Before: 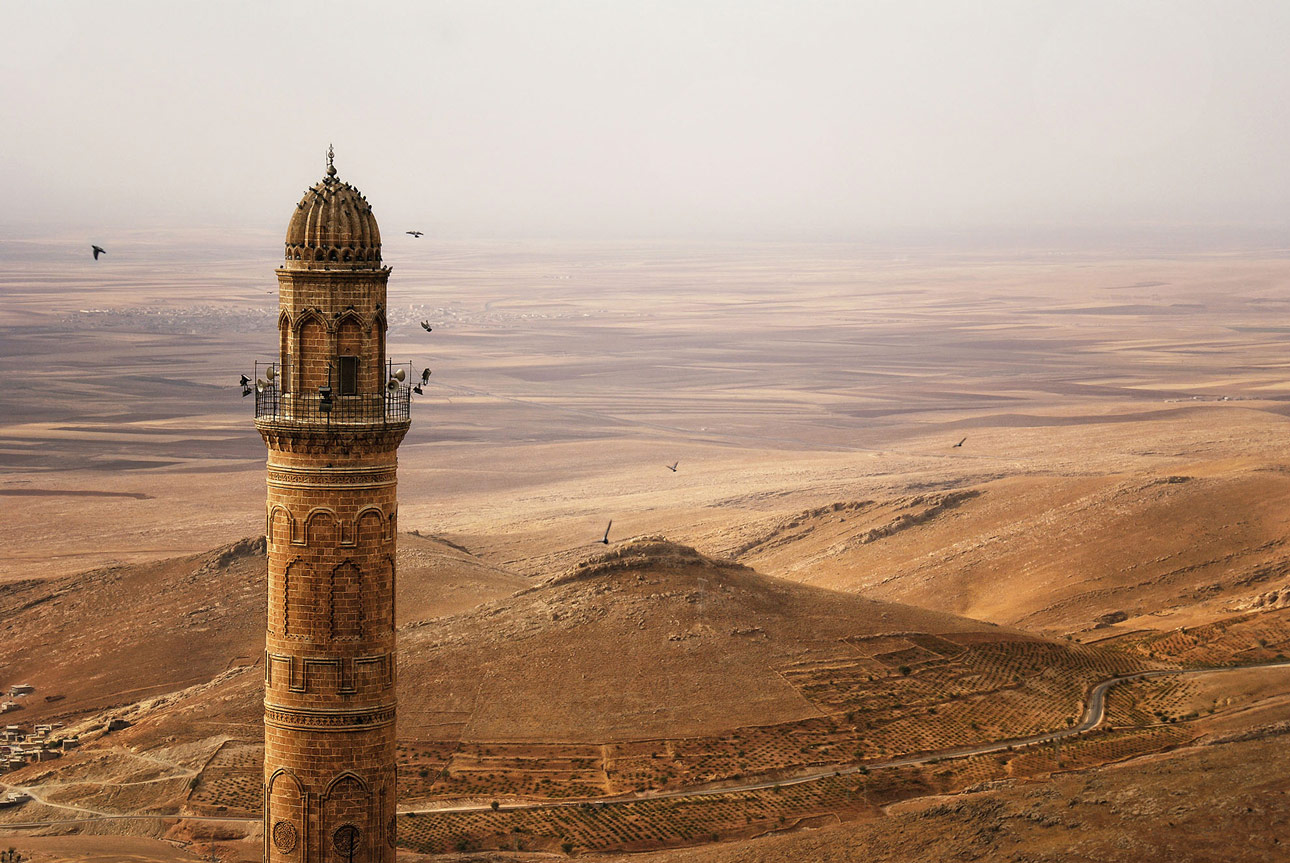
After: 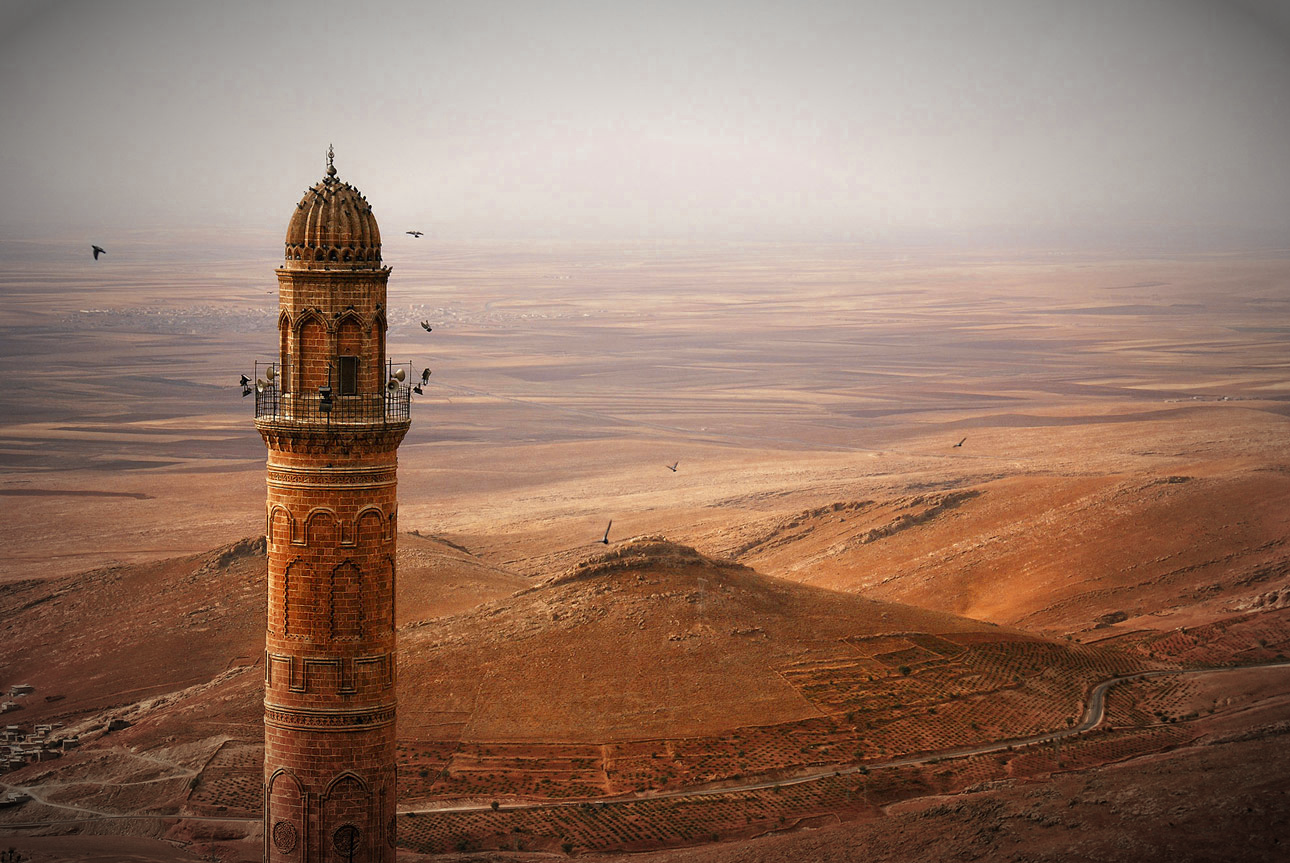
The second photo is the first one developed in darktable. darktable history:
color zones: curves: ch0 [(0, 0.363) (0.128, 0.373) (0.25, 0.5) (0.402, 0.407) (0.521, 0.525) (0.63, 0.559) (0.729, 0.662) (0.867, 0.471)]; ch1 [(0, 0.515) (0.136, 0.618) (0.25, 0.5) (0.378, 0) (0.516, 0) (0.622, 0.593) (0.737, 0.819) (0.87, 0.593)]; ch2 [(0, 0.529) (0.128, 0.471) (0.282, 0.451) (0.386, 0.662) (0.516, 0.525) (0.633, 0.554) (0.75, 0.62) (0.875, 0.441)]
vignetting: fall-off start 67.5%, fall-off radius 67.23%, brightness -0.813, automatic ratio true
